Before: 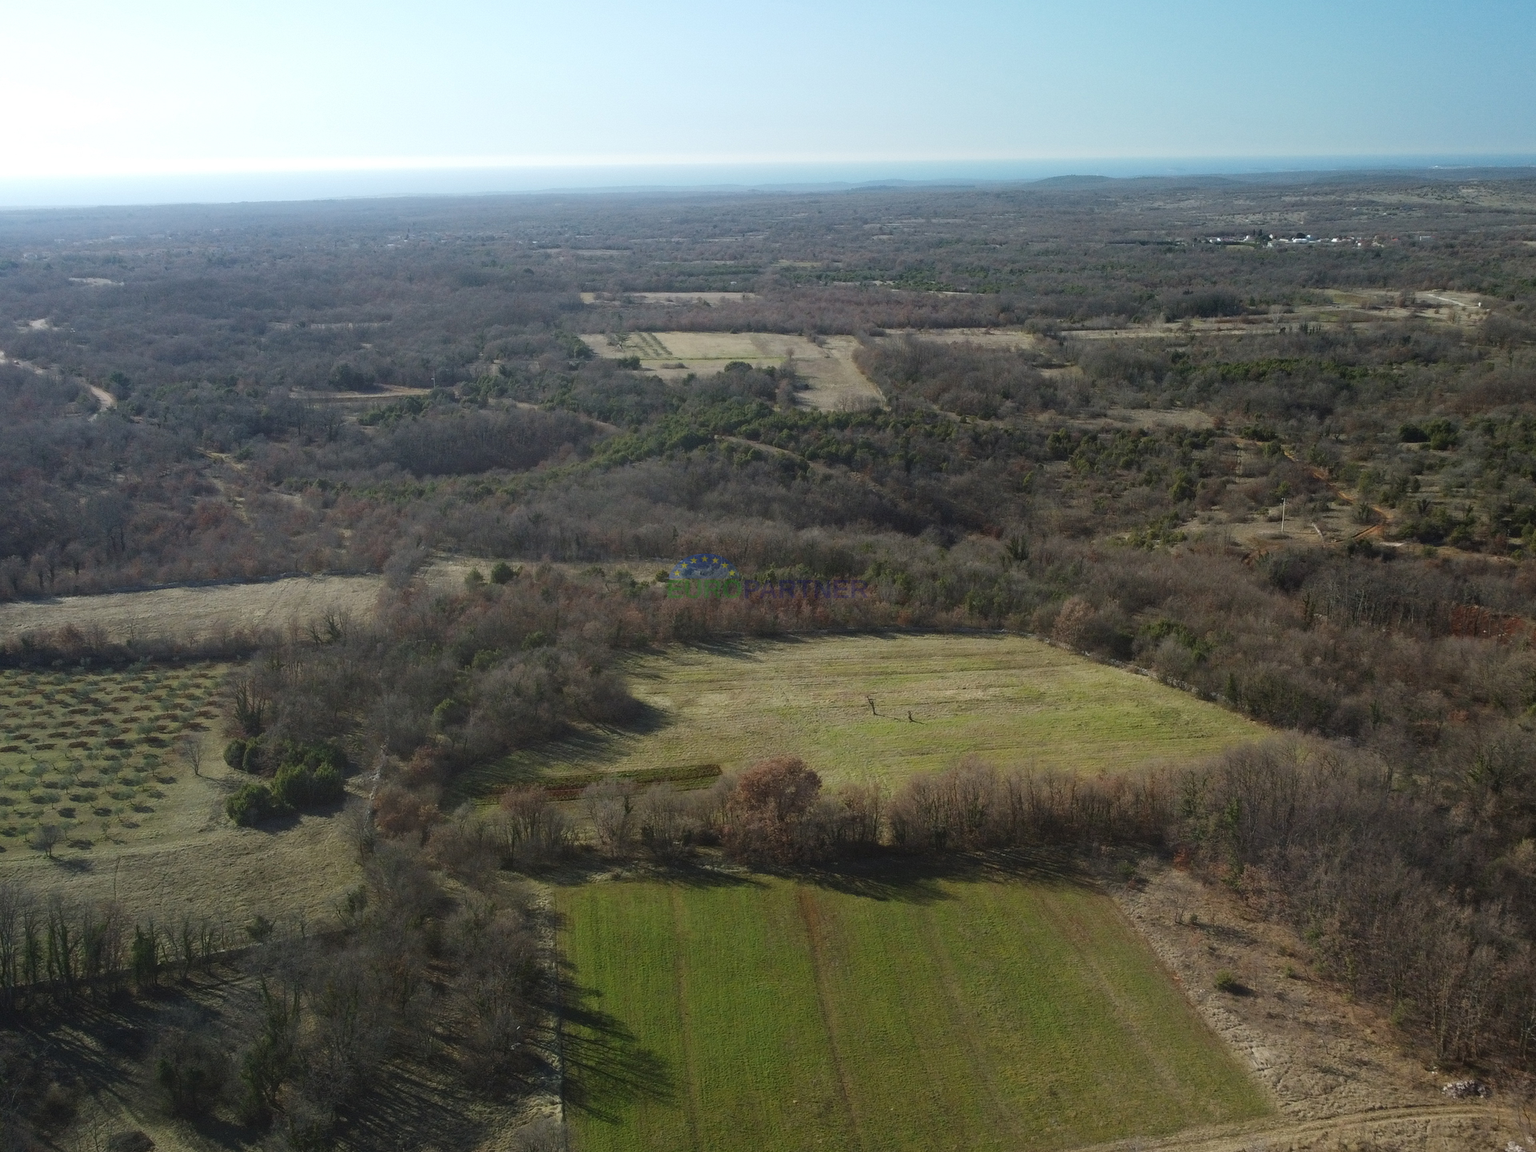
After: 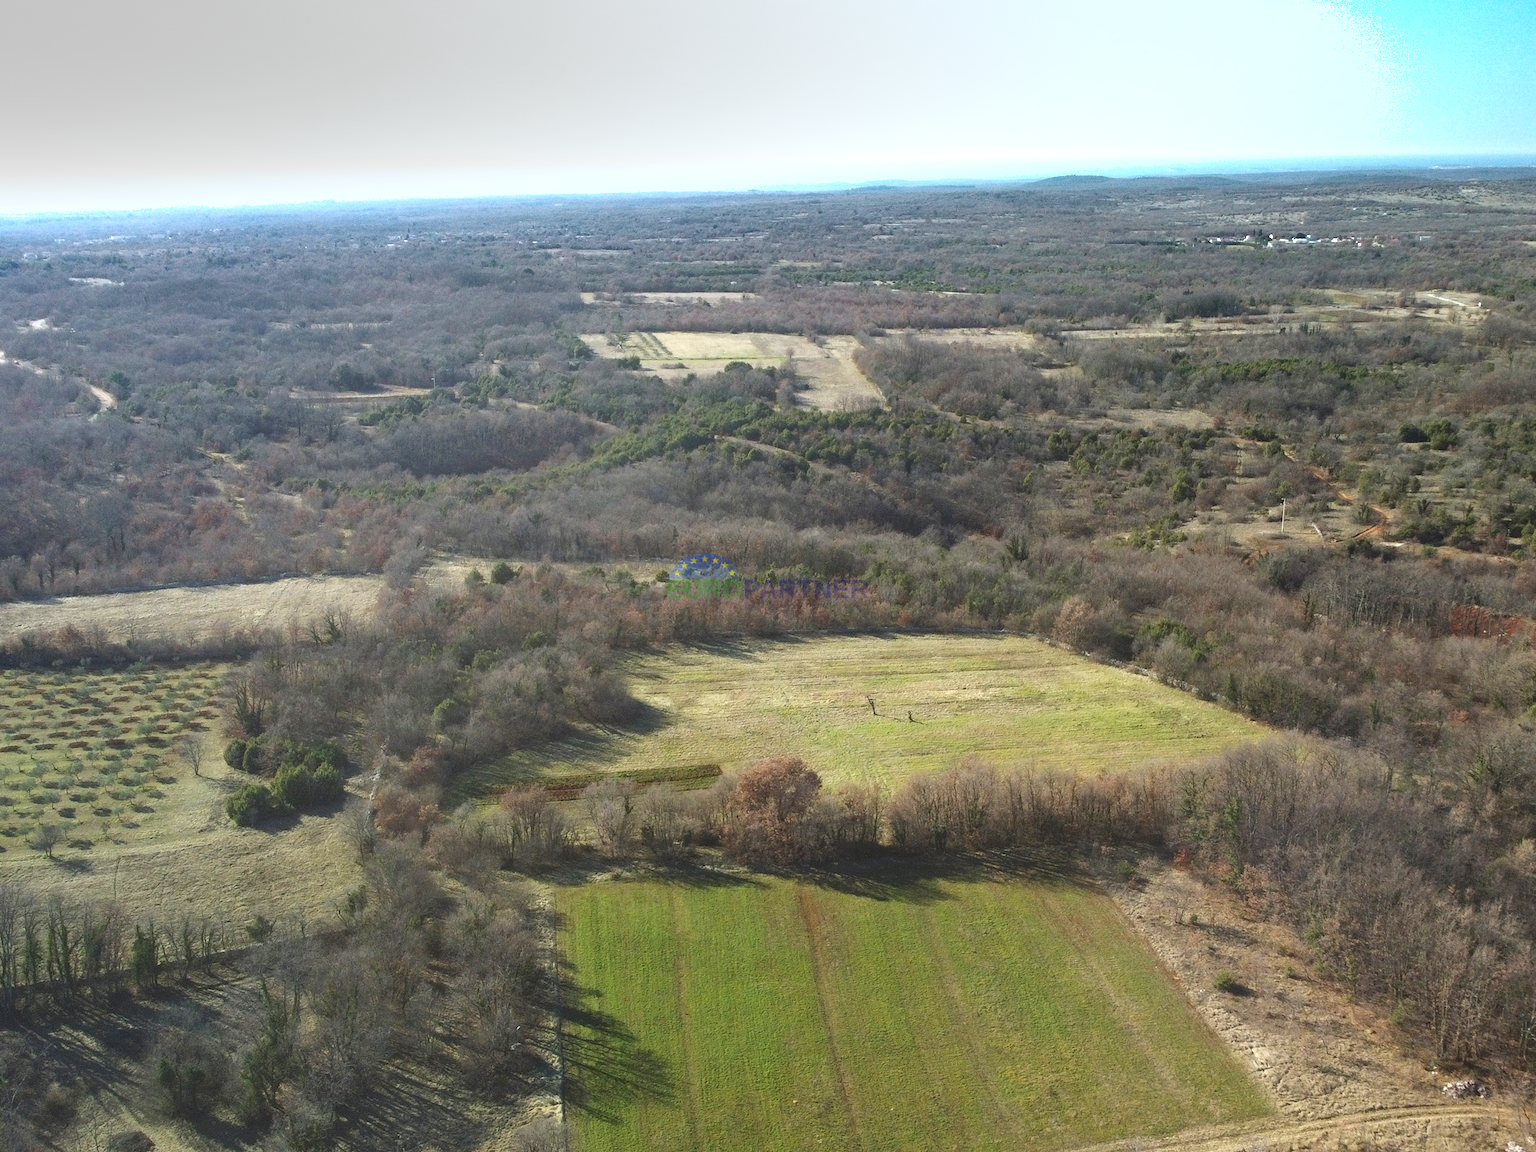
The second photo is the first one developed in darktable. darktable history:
shadows and highlights: white point adjustment 0.065, soften with gaussian
exposure: black level correction 0, exposure 1.103 EV, compensate highlight preservation false
